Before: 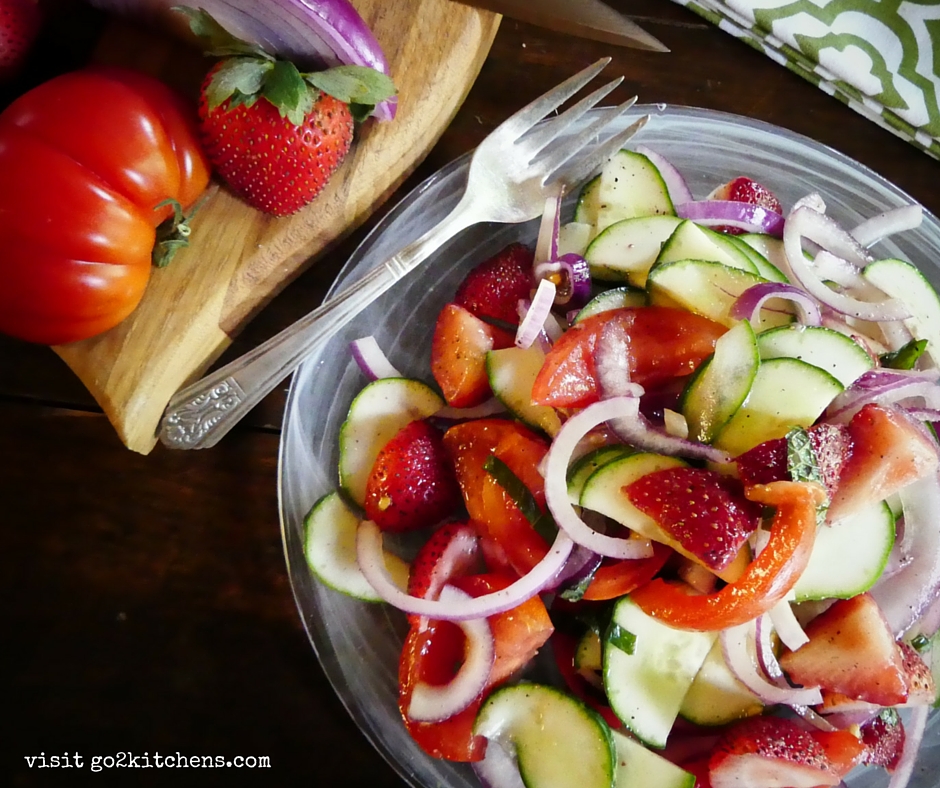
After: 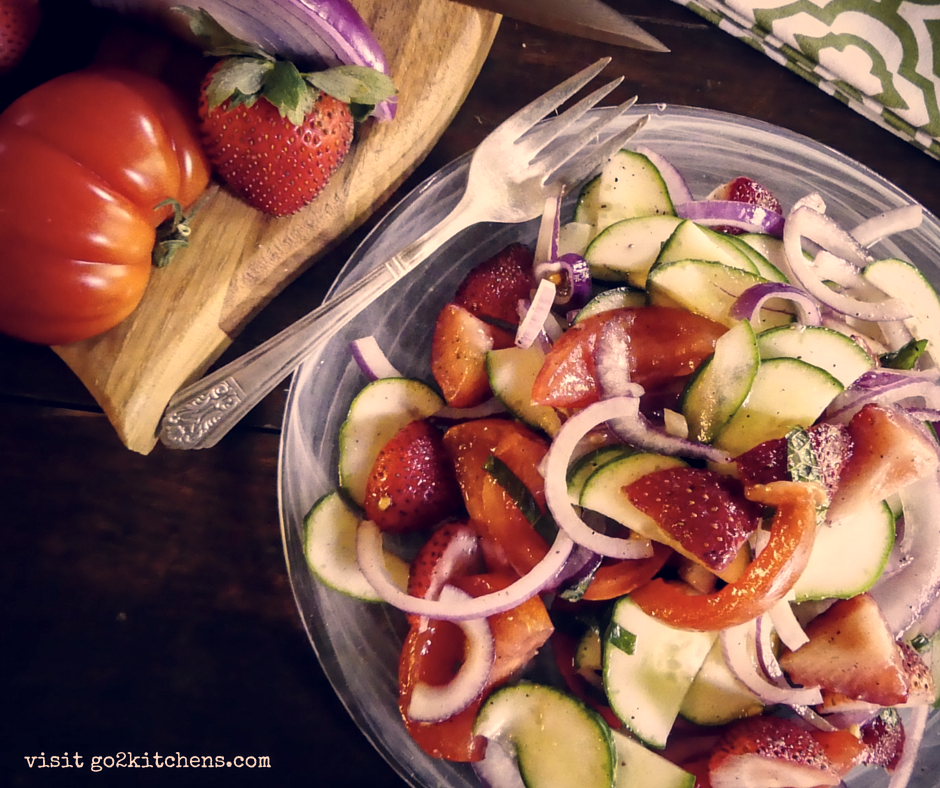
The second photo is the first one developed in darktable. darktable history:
local contrast: on, module defaults
color correction: highlights a* 19.84, highlights b* 28.05, shadows a* 3.36, shadows b* -17.61, saturation 0.732
